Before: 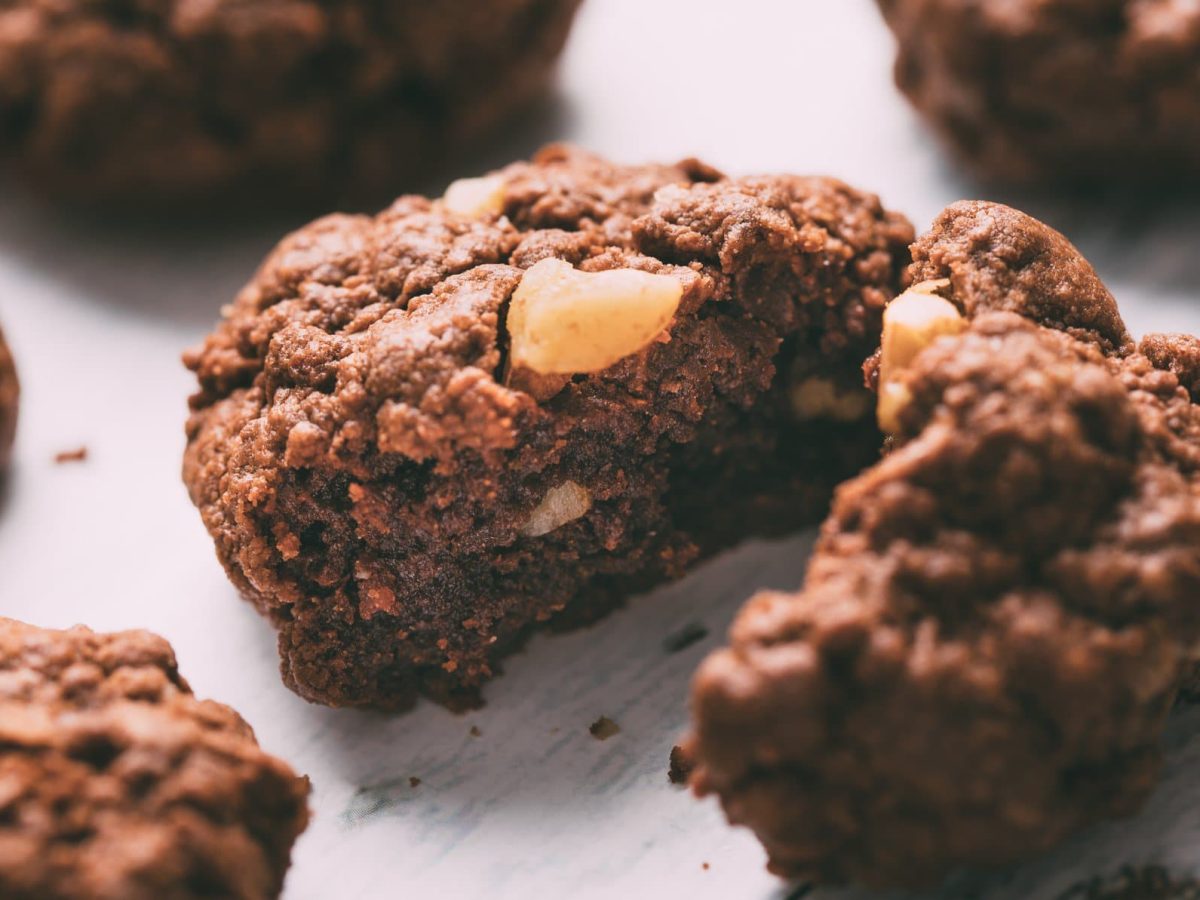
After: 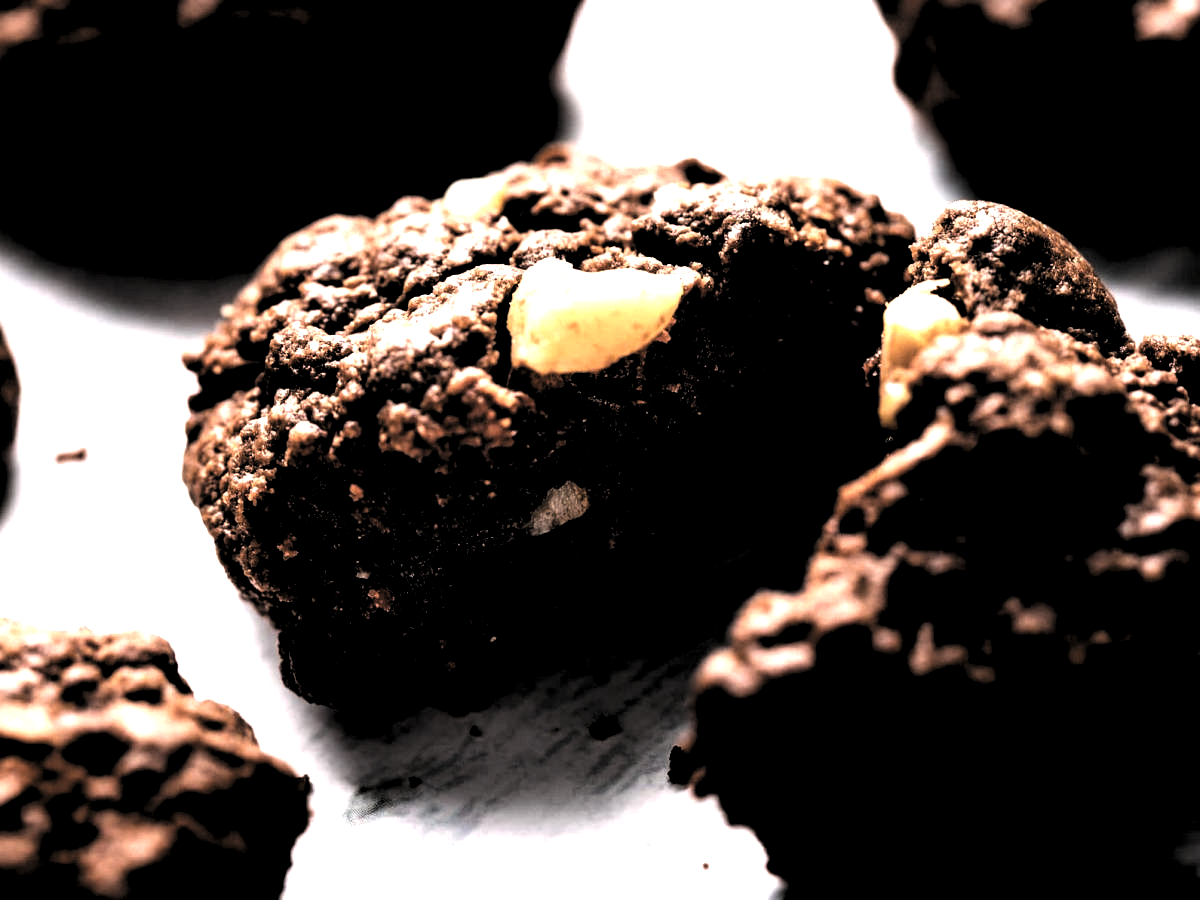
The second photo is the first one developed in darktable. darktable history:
exposure: exposure 1 EV, compensate highlight preservation false
levels: levels [0.514, 0.759, 1]
